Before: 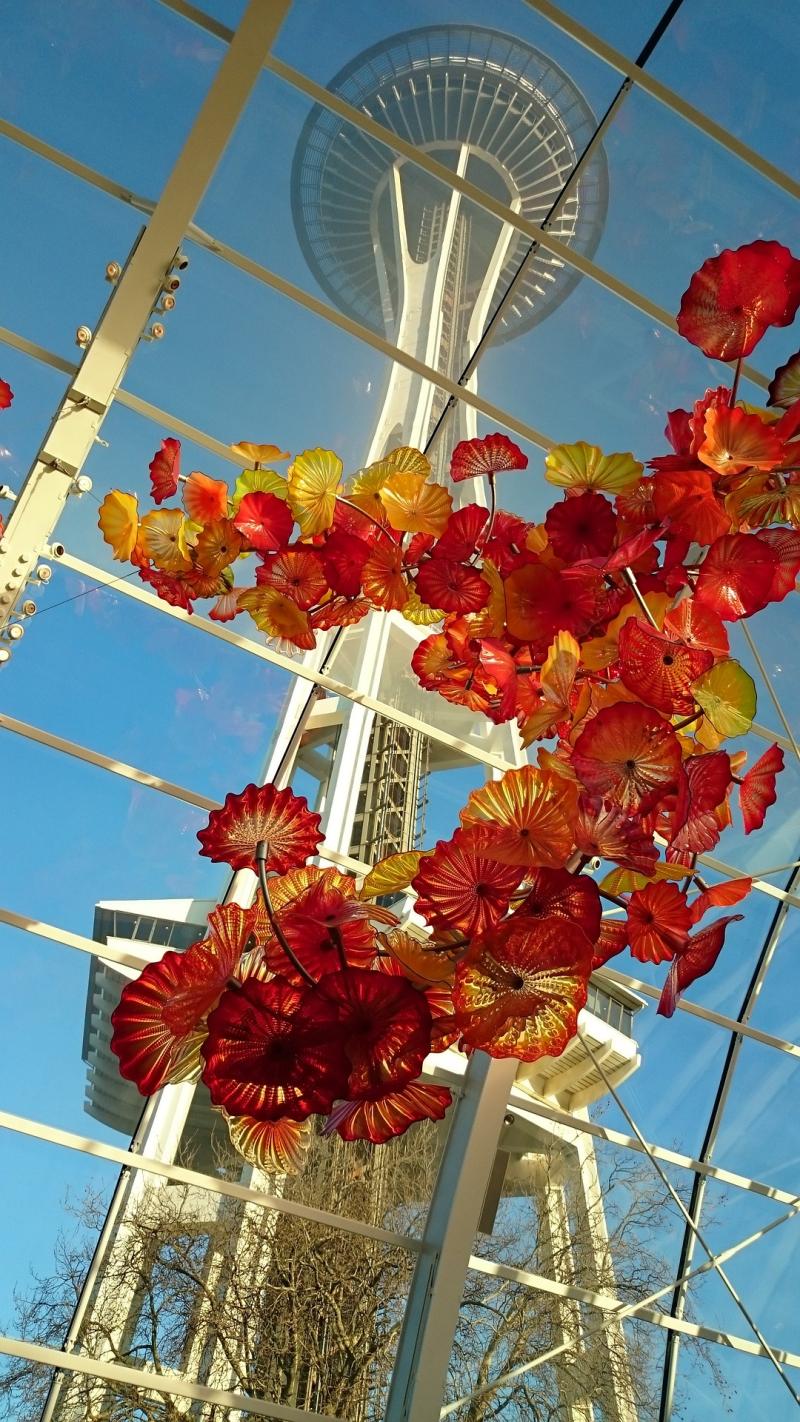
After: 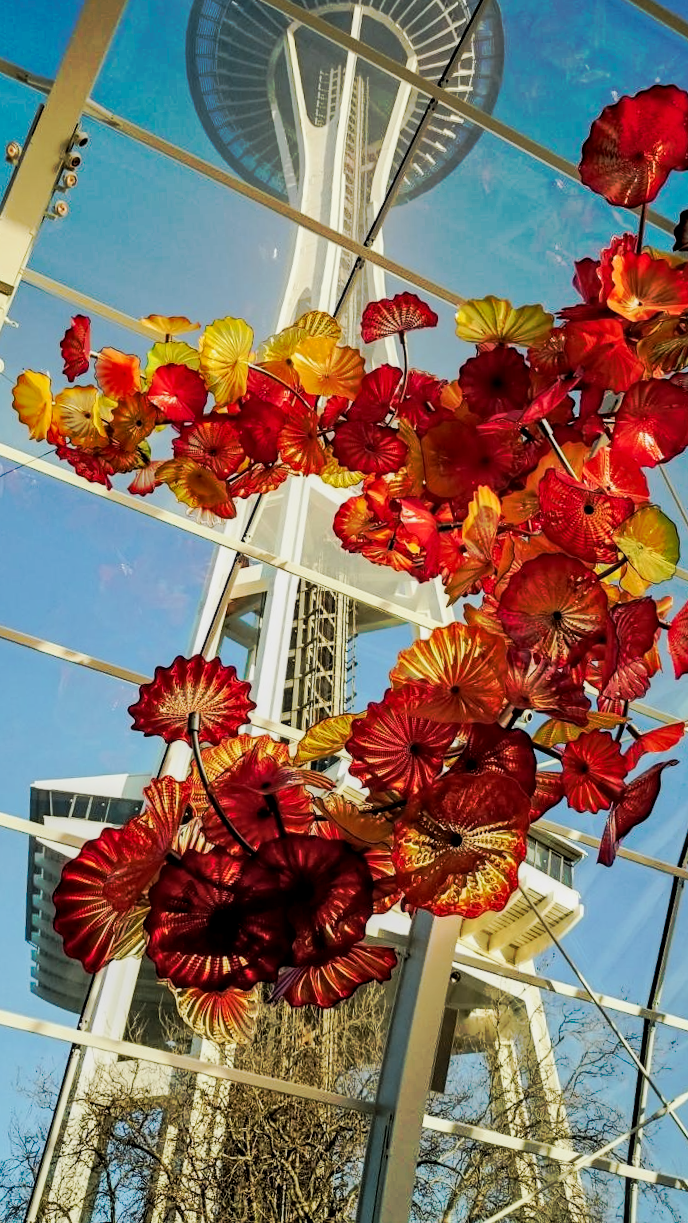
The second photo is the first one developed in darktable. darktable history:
shadows and highlights: shadows 47.82, highlights -42.63, soften with gaussian
crop and rotate: angle 3.15°, left 5.615%, top 5.693%
filmic rgb: black relative exposure -5.04 EV, white relative exposure 3.95 EV, hardness 2.88, contrast 1.297, highlights saturation mix -8.63%
tone curve: curves: ch0 [(0, 0) (0.003, 0.003) (0.011, 0.011) (0.025, 0.024) (0.044, 0.044) (0.069, 0.068) (0.1, 0.098) (0.136, 0.133) (0.177, 0.174) (0.224, 0.22) (0.277, 0.272) (0.335, 0.329) (0.399, 0.392) (0.468, 0.46) (0.543, 0.607) (0.623, 0.676) (0.709, 0.75) (0.801, 0.828) (0.898, 0.912) (1, 1)], preserve colors none
local contrast: on, module defaults
